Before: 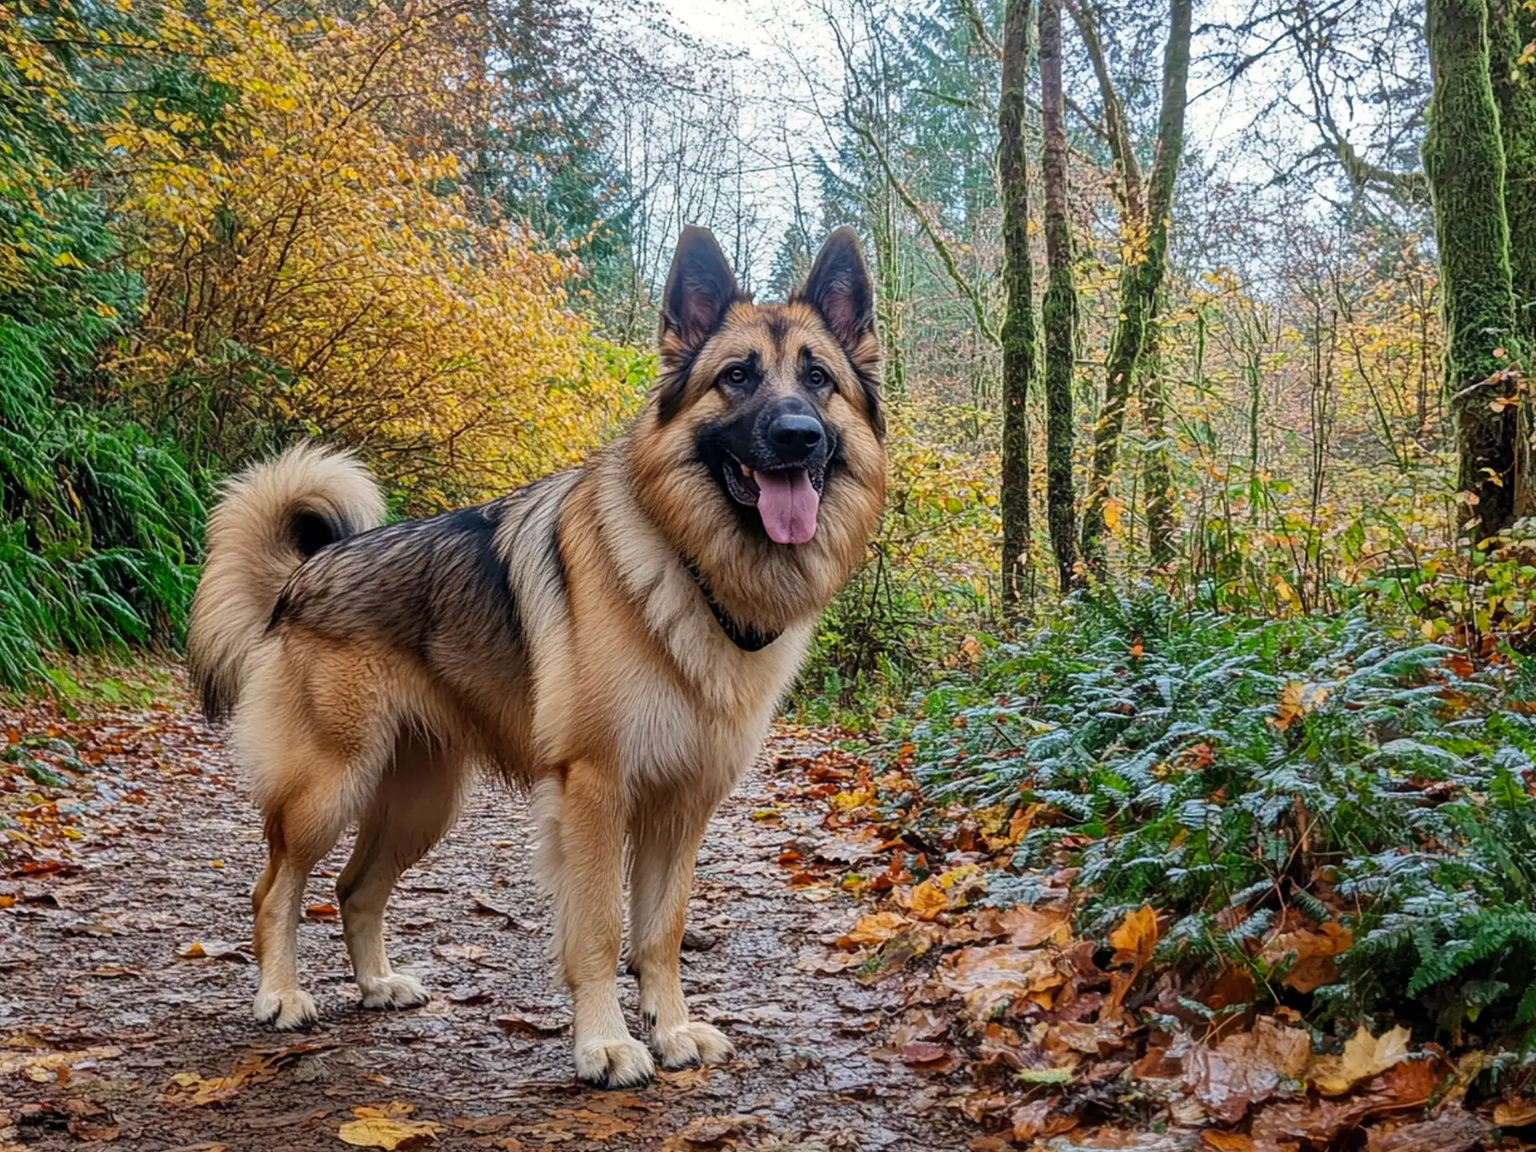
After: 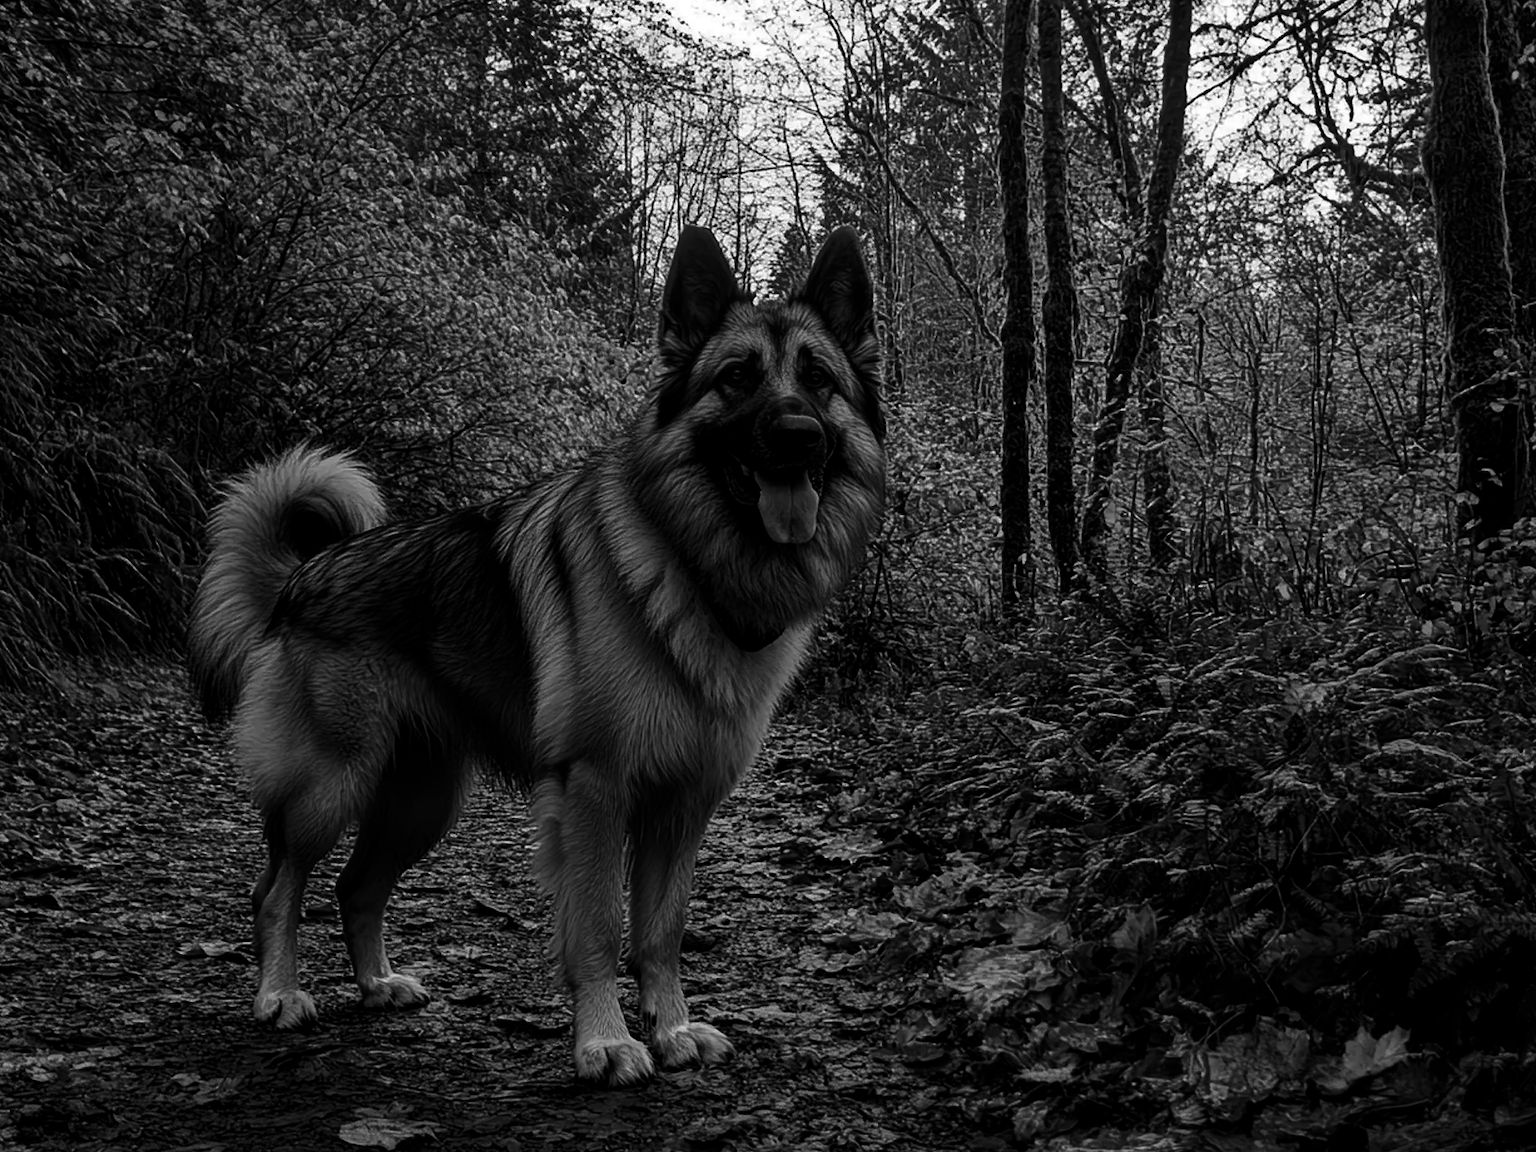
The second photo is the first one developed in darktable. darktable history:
contrast brightness saturation: contrast 0.022, brightness -0.981, saturation -0.997
